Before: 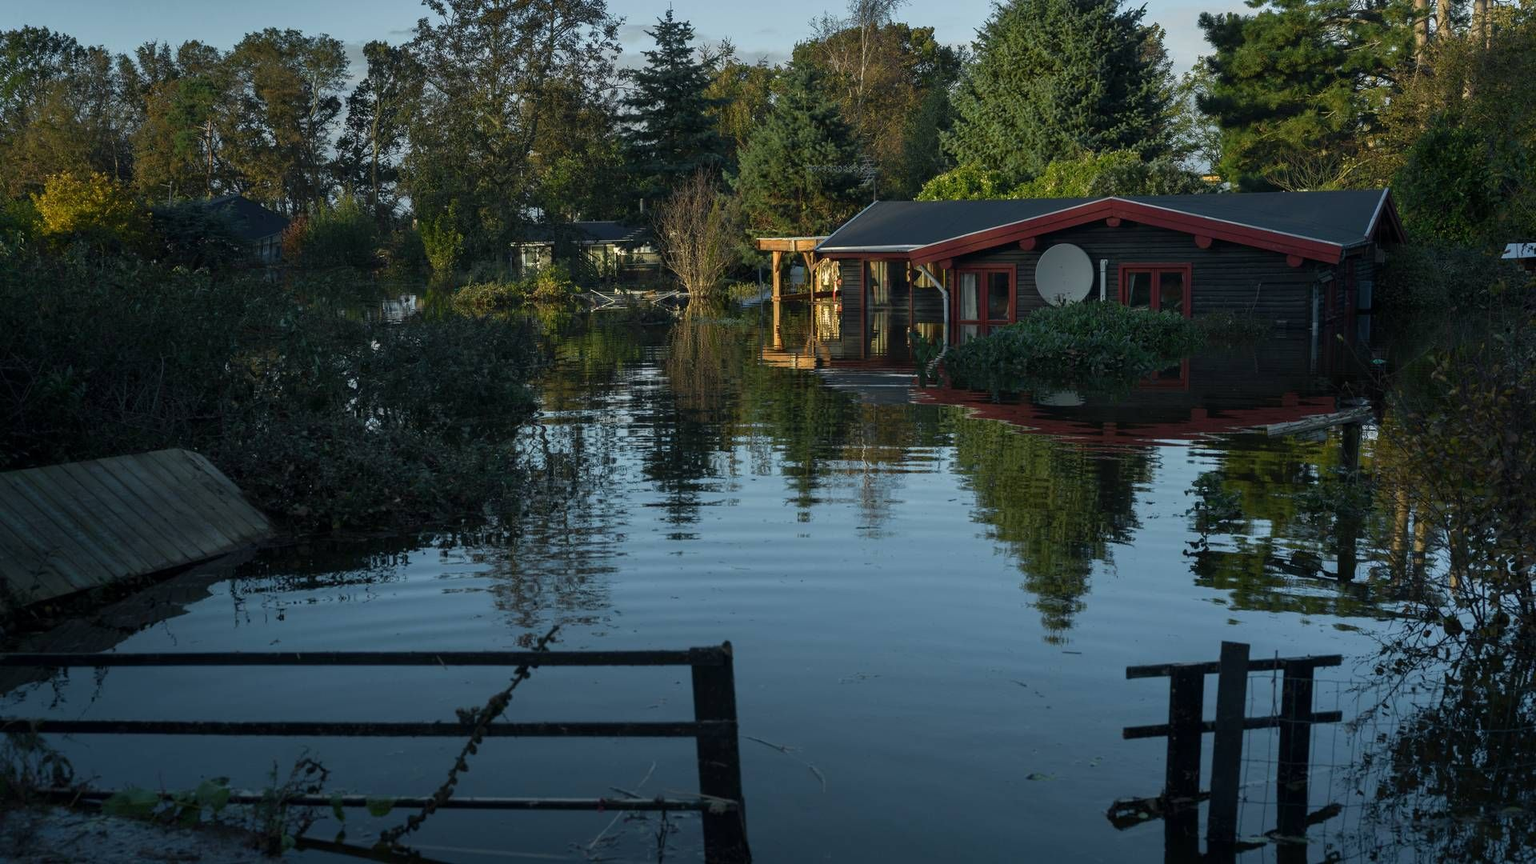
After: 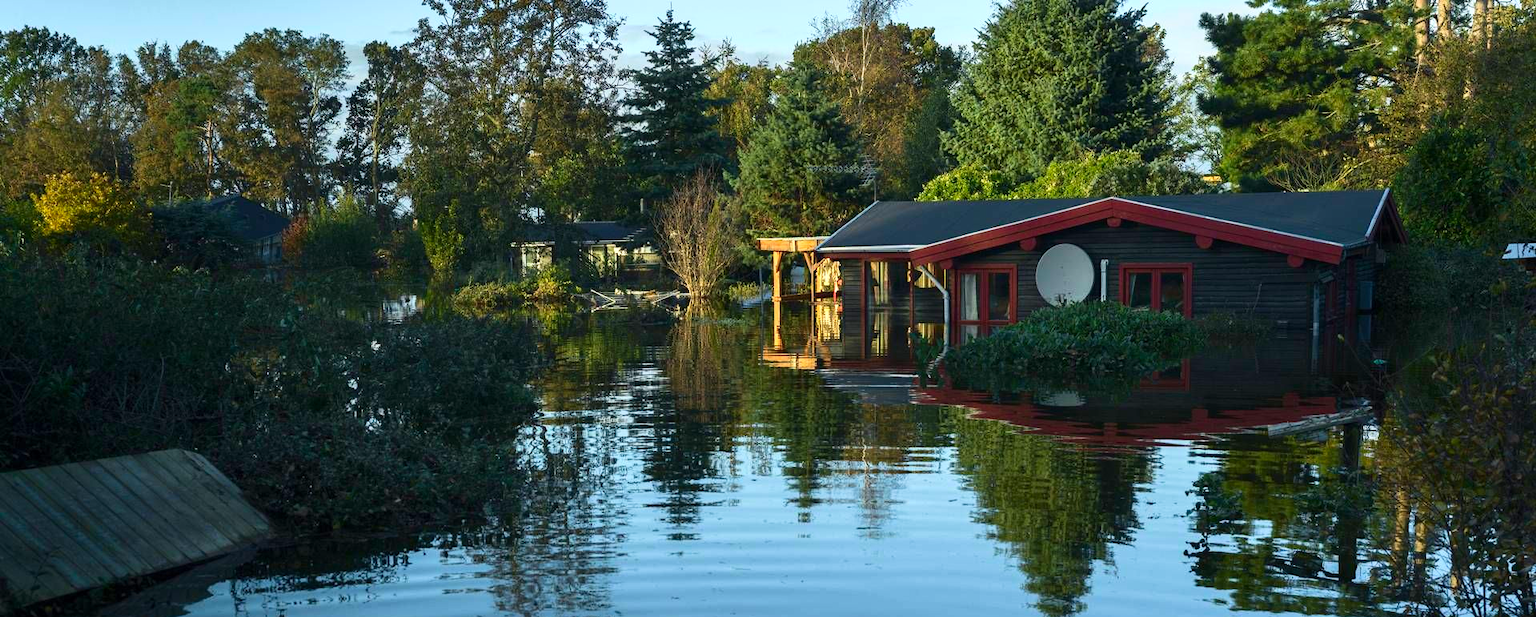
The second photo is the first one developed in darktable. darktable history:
velvia: strength 15%
contrast brightness saturation: contrast 0.23, brightness 0.1, saturation 0.29
crop: bottom 28.576%
exposure: exposure 0.559 EV, compensate highlight preservation false
